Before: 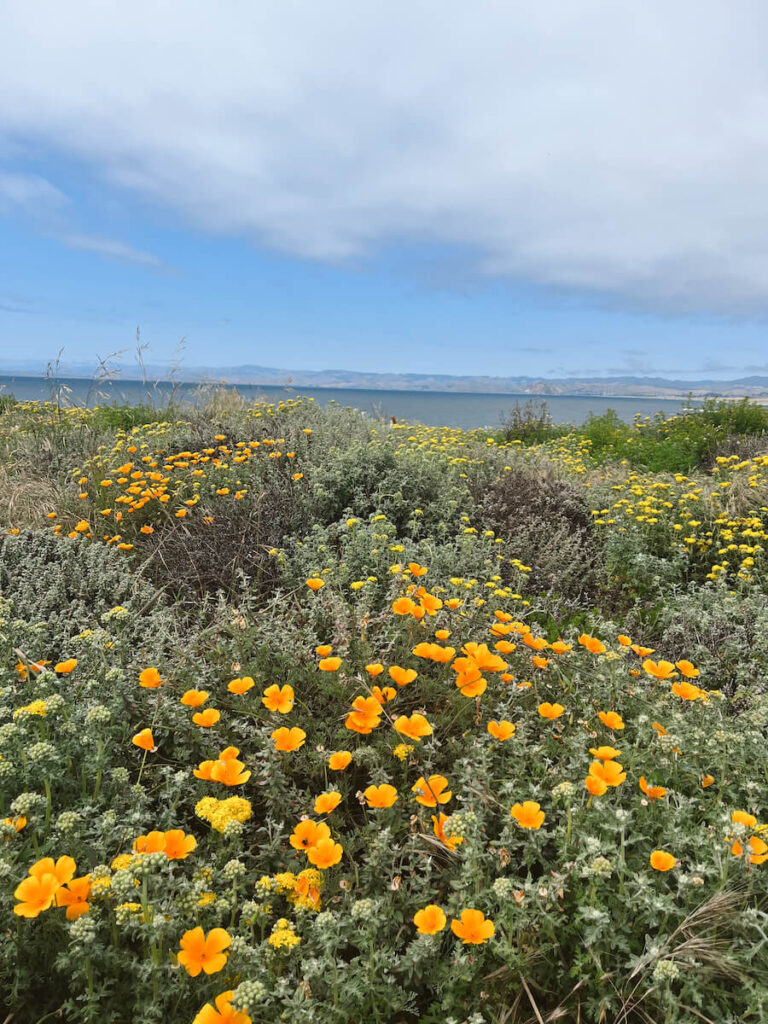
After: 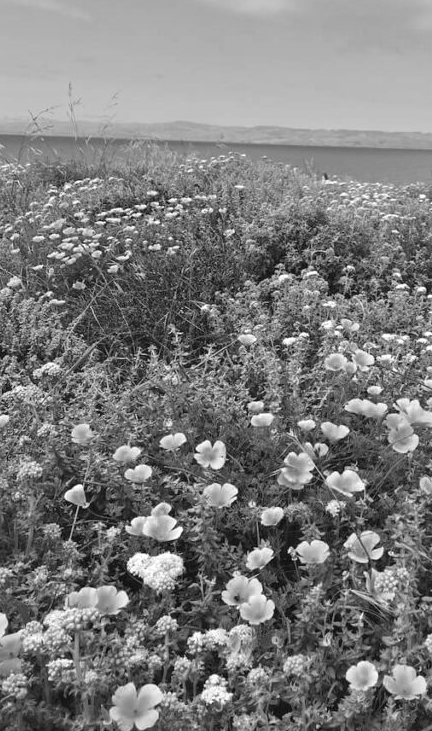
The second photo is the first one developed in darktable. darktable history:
color zones: curves: ch0 [(0, 0.497) (0.096, 0.361) (0.221, 0.538) (0.429, 0.5) (0.571, 0.5) (0.714, 0.5) (0.857, 0.5) (1, 0.497)]; ch1 [(0, 0.5) (0.143, 0.5) (0.257, -0.002) (0.429, 0.04) (0.571, -0.001) (0.714, -0.015) (0.857, 0.024) (1, 0.5)]
exposure: compensate highlight preservation false
crop: left 8.966%, top 23.852%, right 34.699%, bottom 4.703%
monochrome: on, module defaults
